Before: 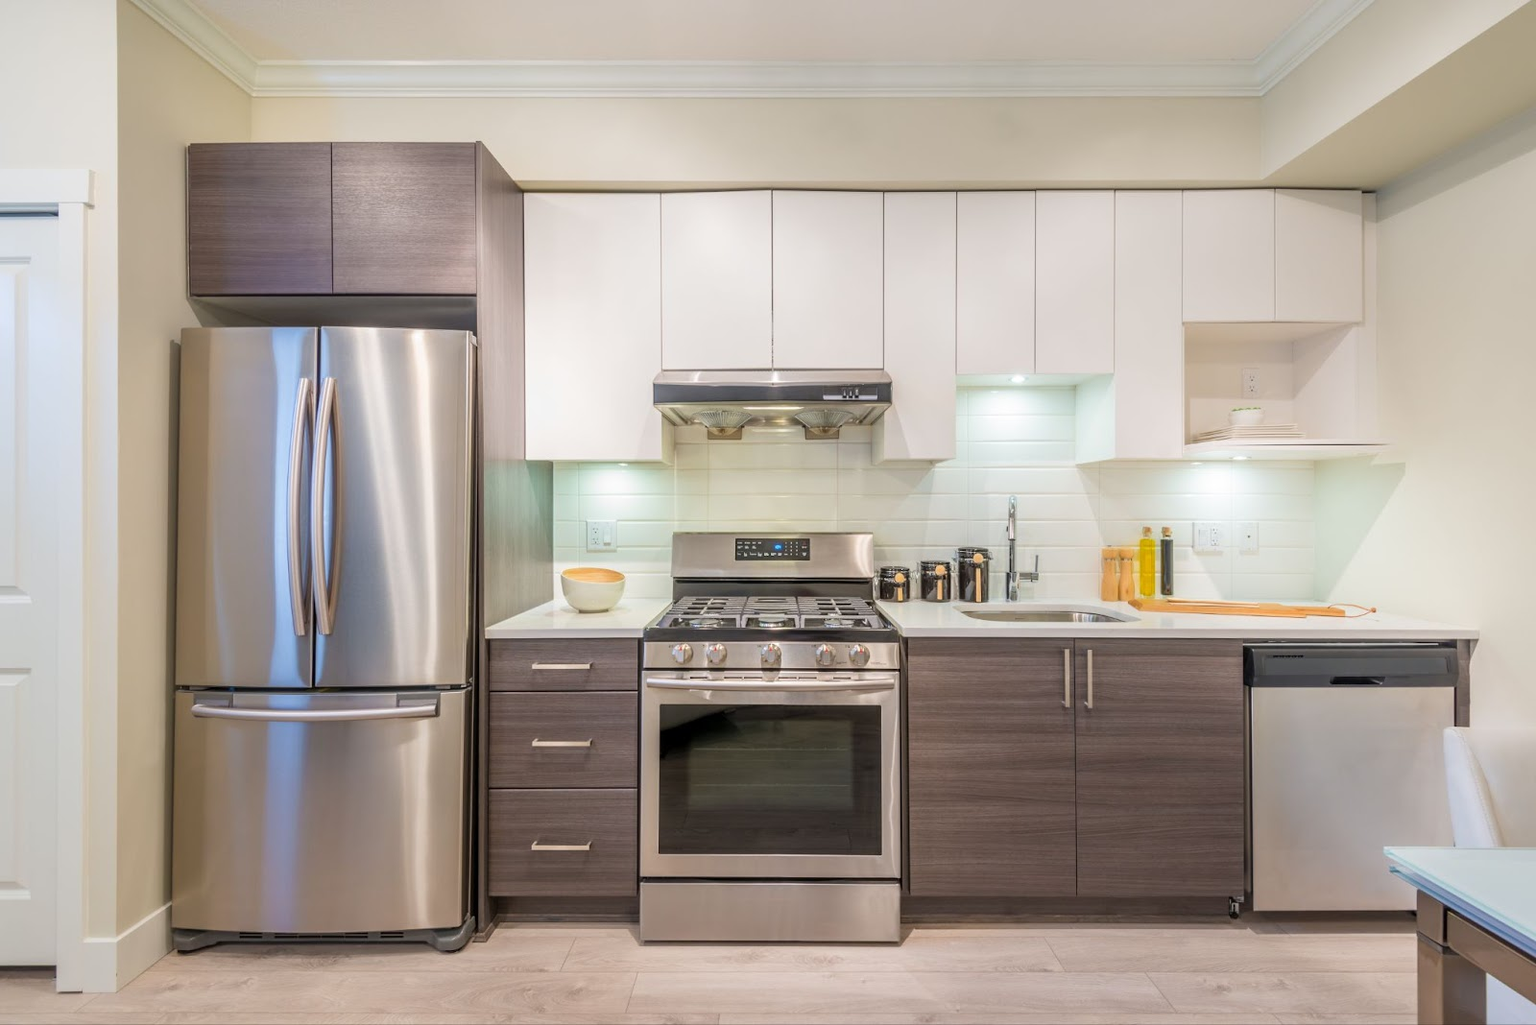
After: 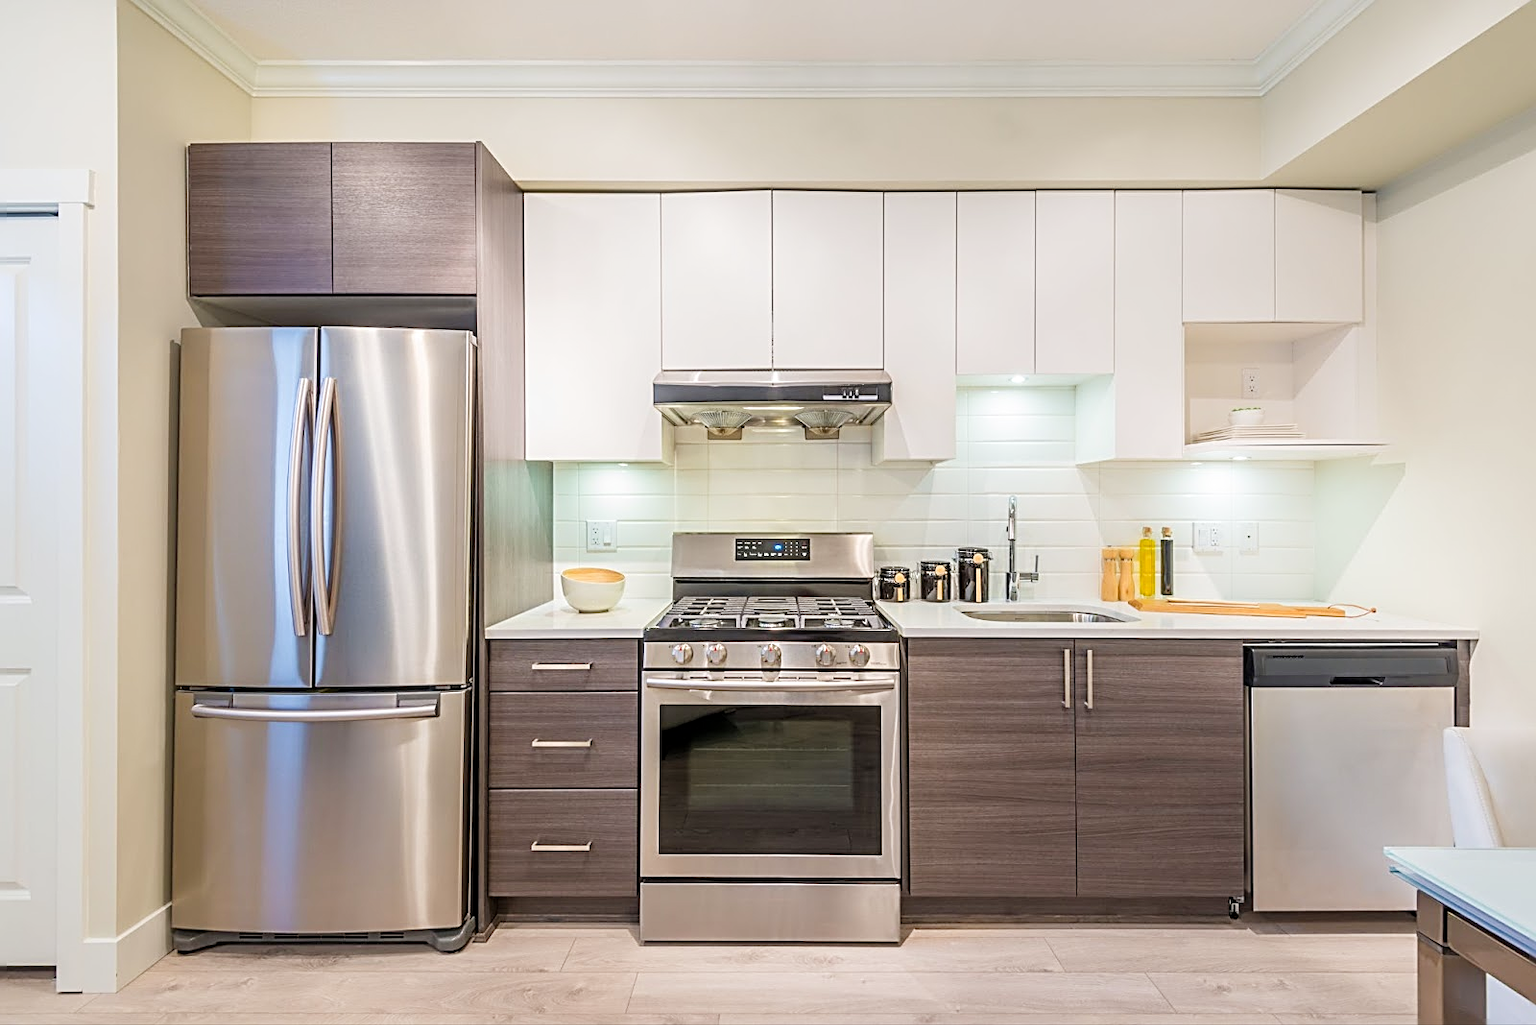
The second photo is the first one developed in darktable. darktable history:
sharpen: radius 2.584, amount 0.688
tone equalizer: on, module defaults
tone curve: curves: ch0 [(0, 0) (0.004, 0.002) (0.02, 0.013) (0.218, 0.218) (0.664, 0.718) (0.832, 0.873) (1, 1)], preserve colors none
